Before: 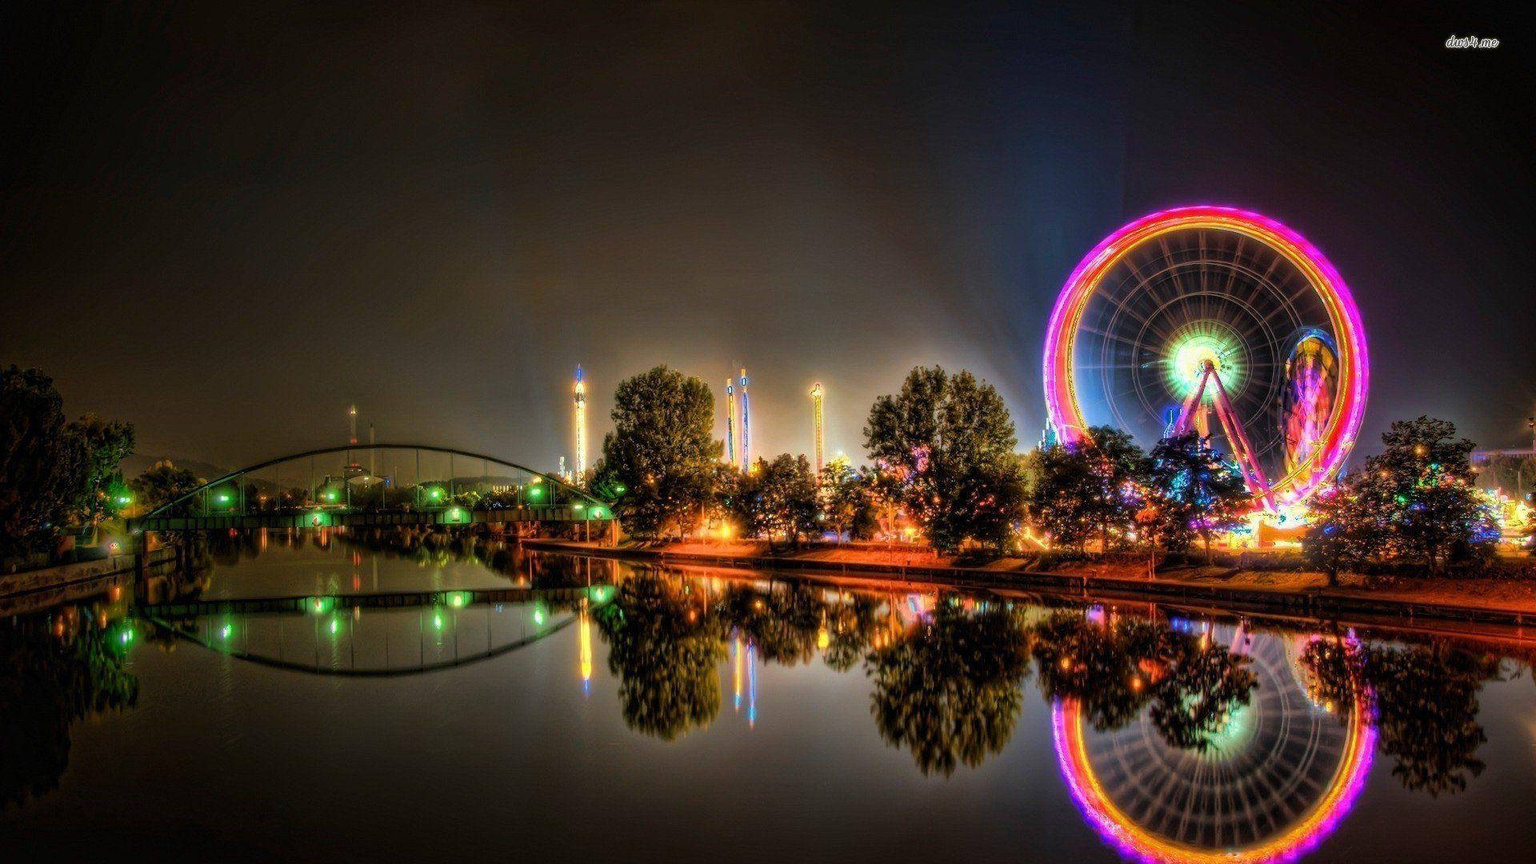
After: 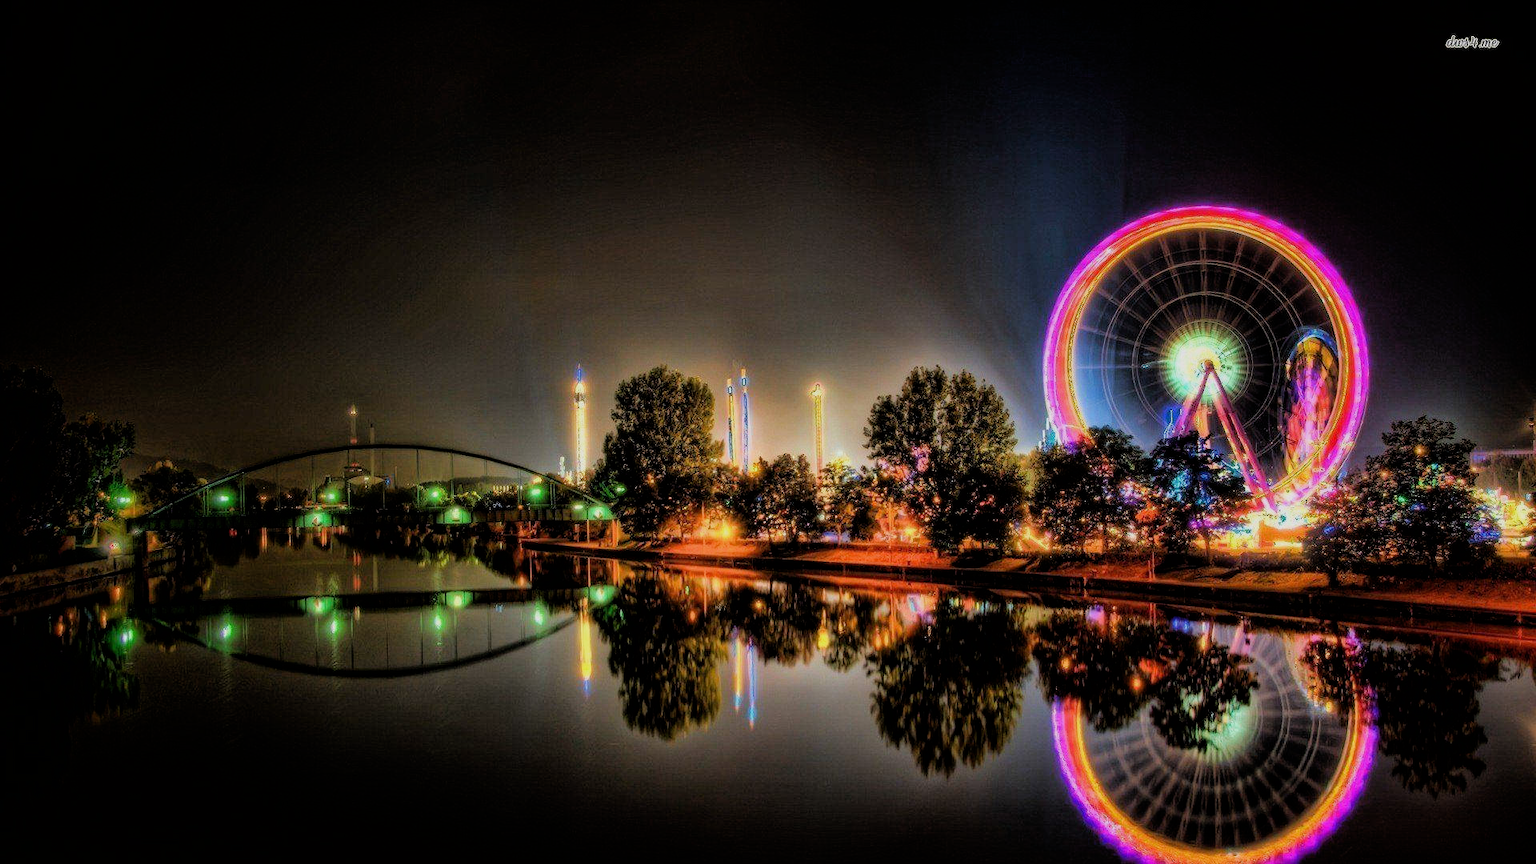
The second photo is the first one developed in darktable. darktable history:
filmic rgb: black relative exposure -7.78 EV, white relative exposure 4.39 EV, hardness 3.75, latitude 49.05%, contrast 1.101
